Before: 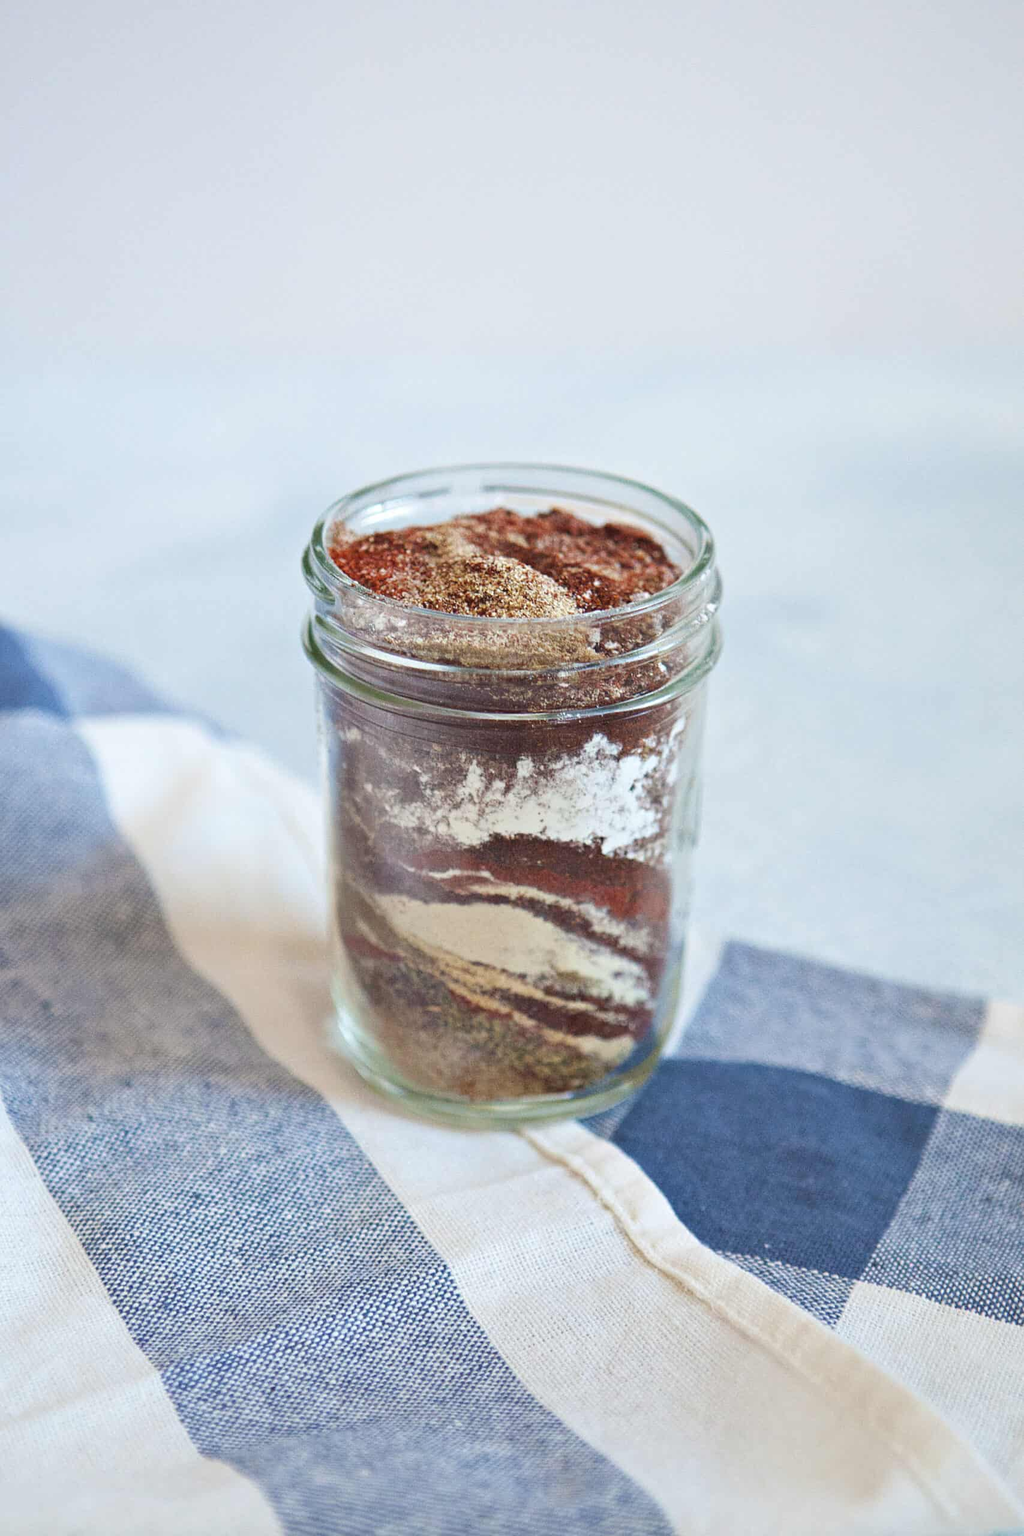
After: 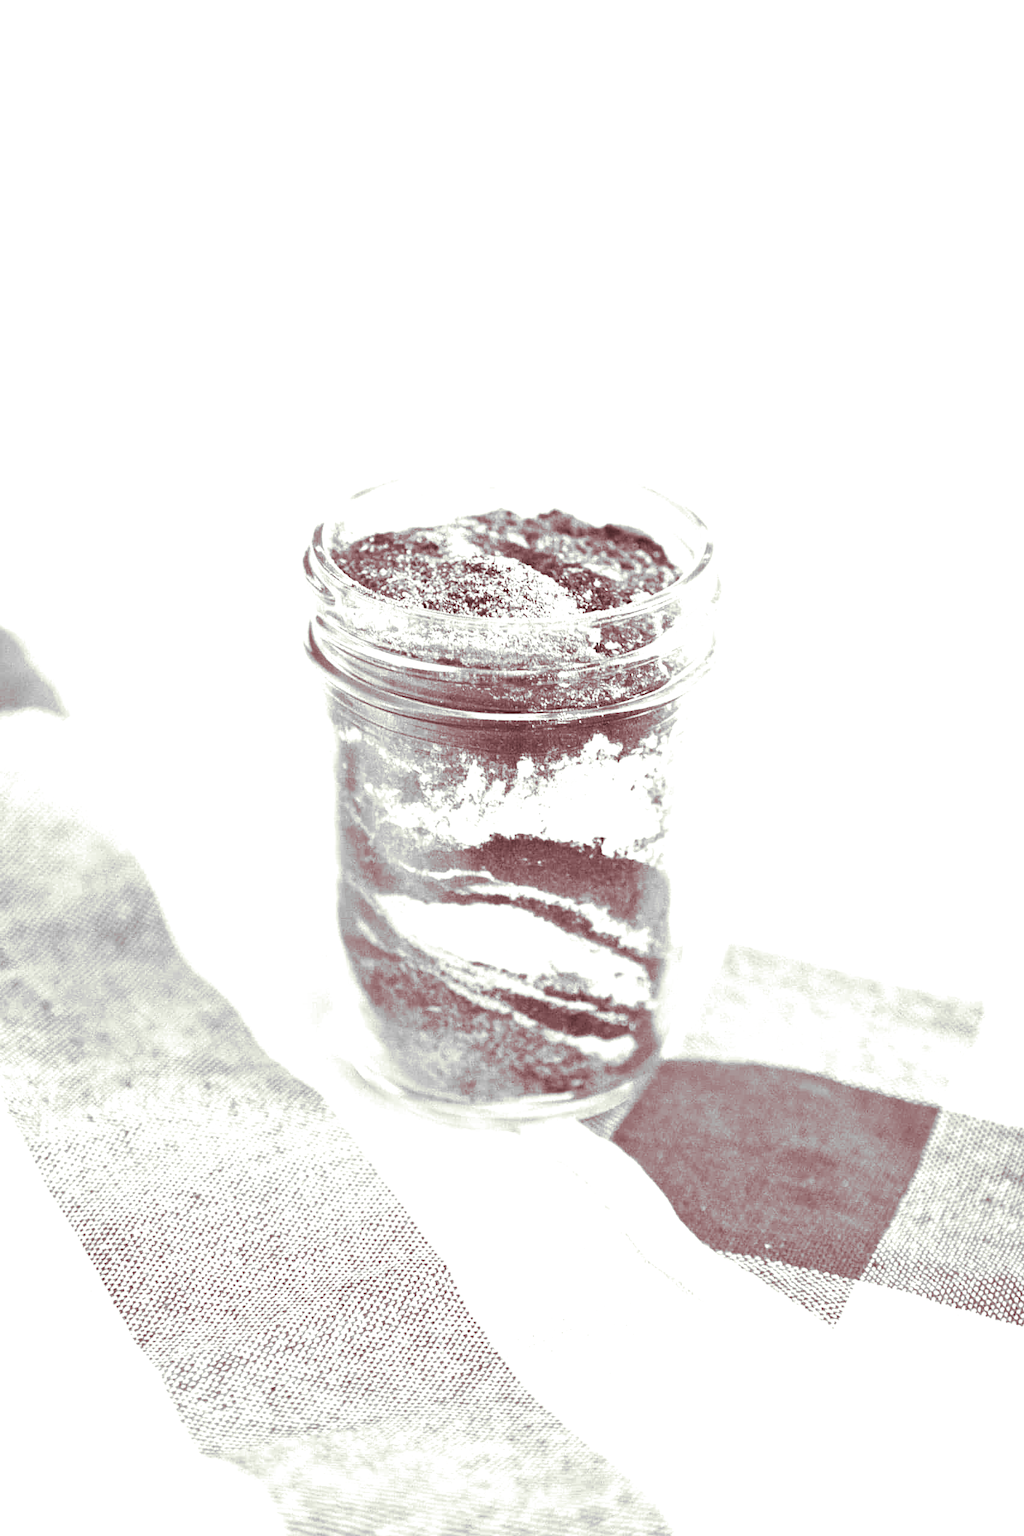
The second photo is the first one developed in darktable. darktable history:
monochrome: on, module defaults
exposure: black level correction 0, exposure 1.379 EV, compensate exposure bias true, compensate highlight preservation false
split-toning: compress 20%
